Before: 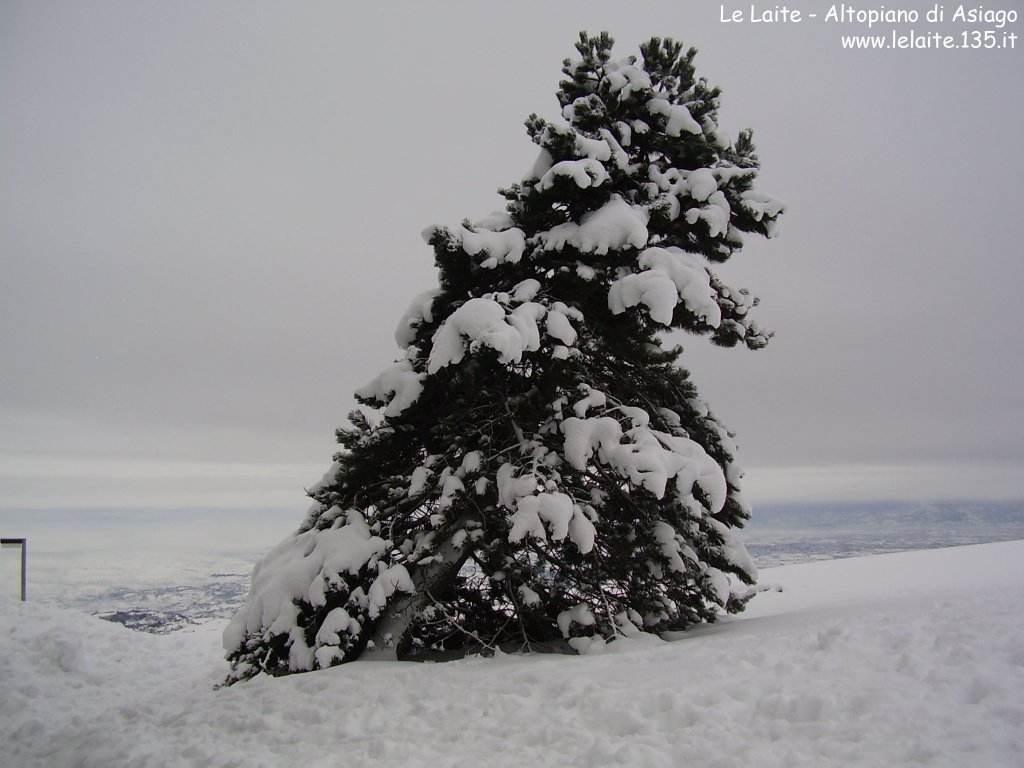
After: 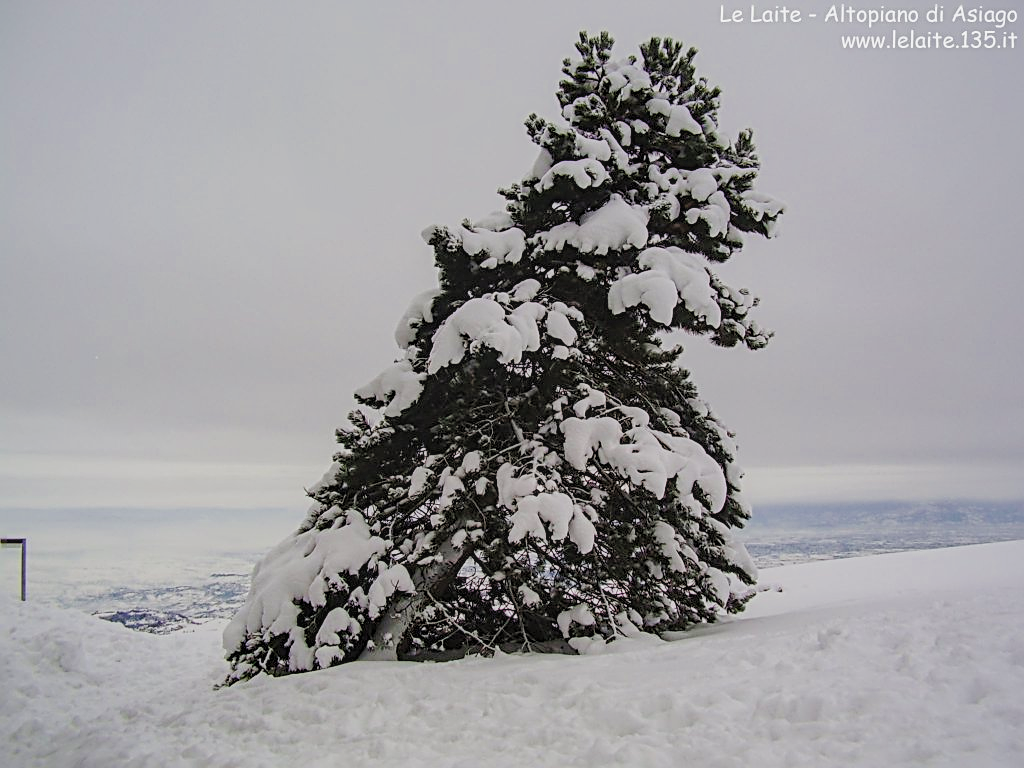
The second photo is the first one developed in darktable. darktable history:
local contrast: detail 142%
color balance rgb: global offset › luminance 1.493%, perceptual saturation grading › global saturation 20%, perceptual saturation grading › highlights -24.991%, perceptual saturation grading › shadows 49.514%, perceptual brilliance grading › highlights 8.41%, perceptual brilliance grading › mid-tones 2.973%, perceptual brilliance grading › shadows 1.319%, global vibrance 20%
shadows and highlights: on, module defaults
sharpen: radius 2.718, amount 0.665
exposure: exposure 0.719 EV, compensate highlight preservation false
contrast brightness saturation: contrast 0.03, brightness 0.064, saturation 0.127
filmic rgb: black relative exposure -6.12 EV, white relative exposure 6.97 EV, hardness 2.26
tone curve: curves: ch0 [(0, 0) (0.003, 0.003) (0.011, 0.01) (0.025, 0.023) (0.044, 0.042) (0.069, 0.065) (0.1, 0.094) (0.136, 0.128) (0.177, 0.167) (0.224, 0.211) (0.277, 0.261) (0.335, 0.315) (0.399, 0.375) (0.468, 0.441) (0.543, 0.543) (0.623, 0.623) (0.709, 0.709) (0.801, 0.801) (0.898, 0.898) (1, 1)], color space Lab, independent channels, preserve colors none
